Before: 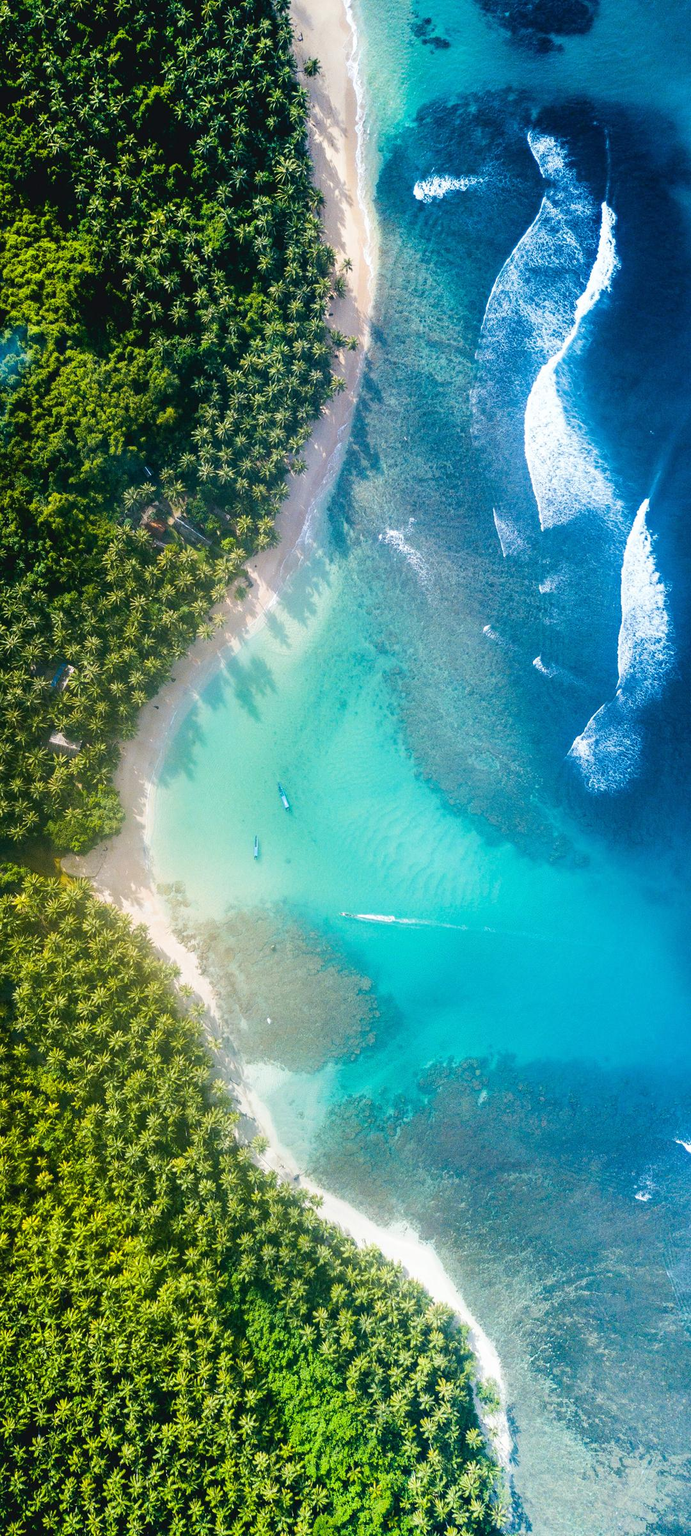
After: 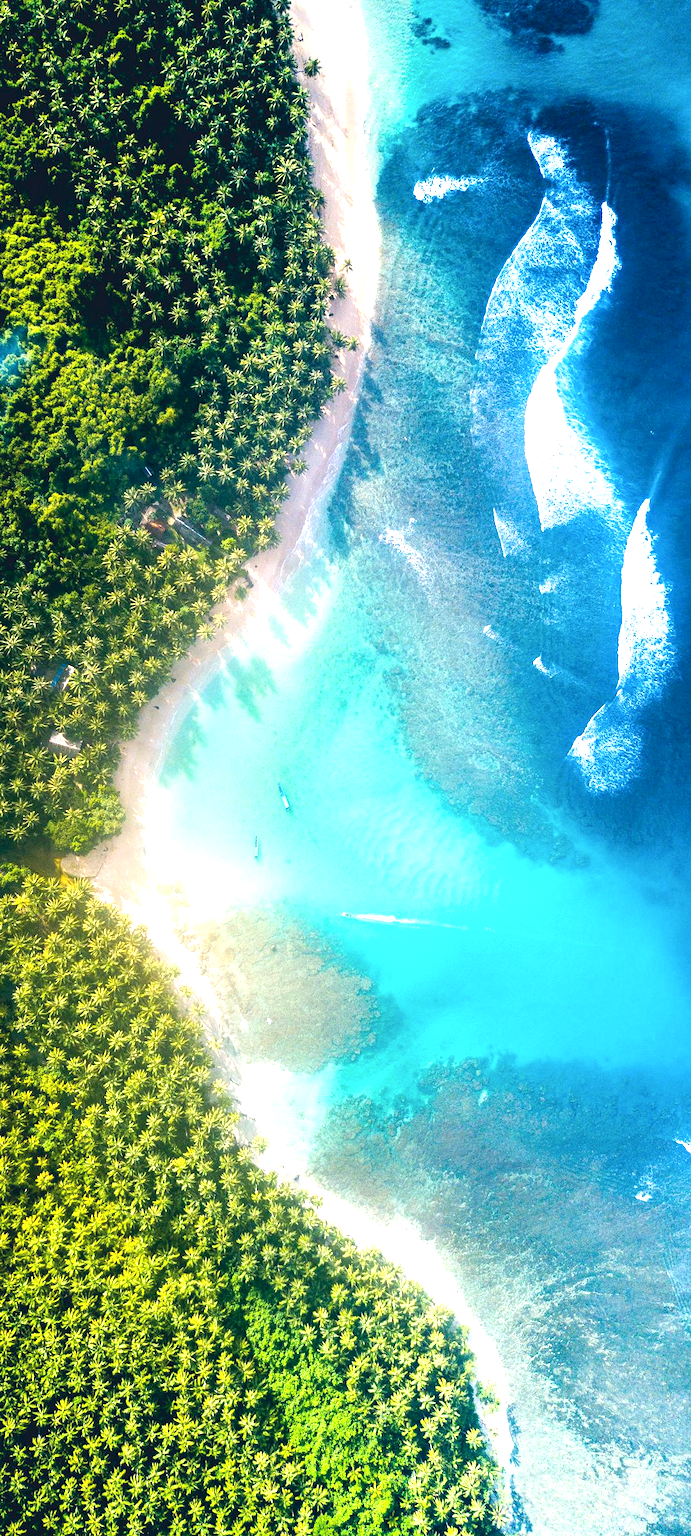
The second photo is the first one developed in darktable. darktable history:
exposure: black level correction 0.001, exposure 0.955 EV, compensate exposure bias true, compensate highlight preservation false
color balance rgb: shadows lift › hue 87.51°, highlights gain › chroma 1.62%, highlights gain › hue 55.1°, global offset › chroma 0.1%, global offset › hue 253.66°, linear chroma grading › global chroma 0.5%
